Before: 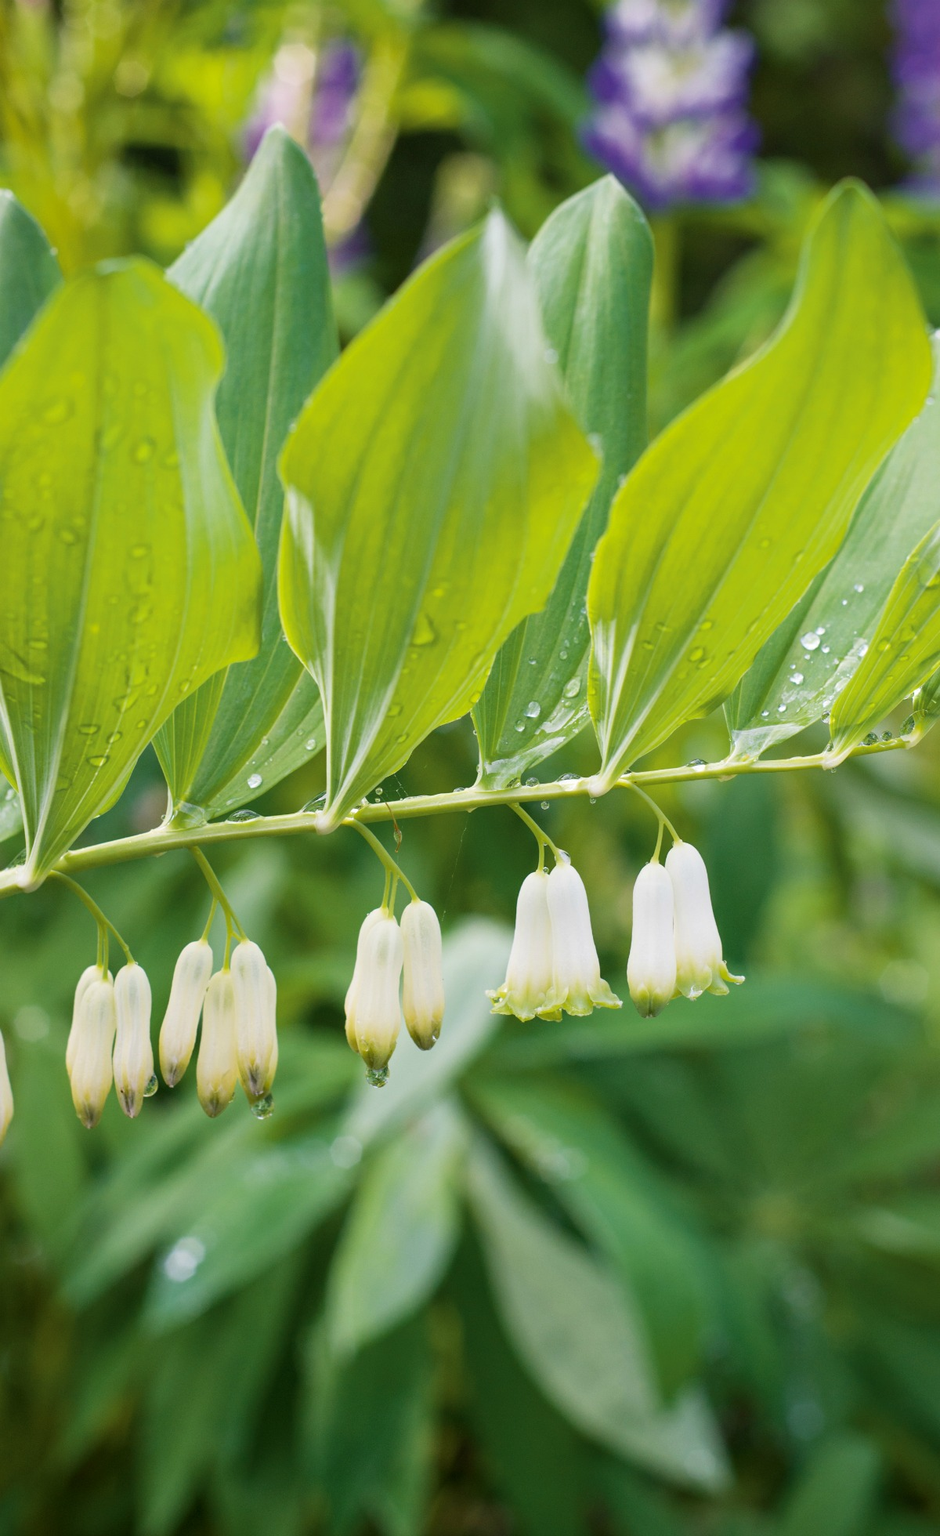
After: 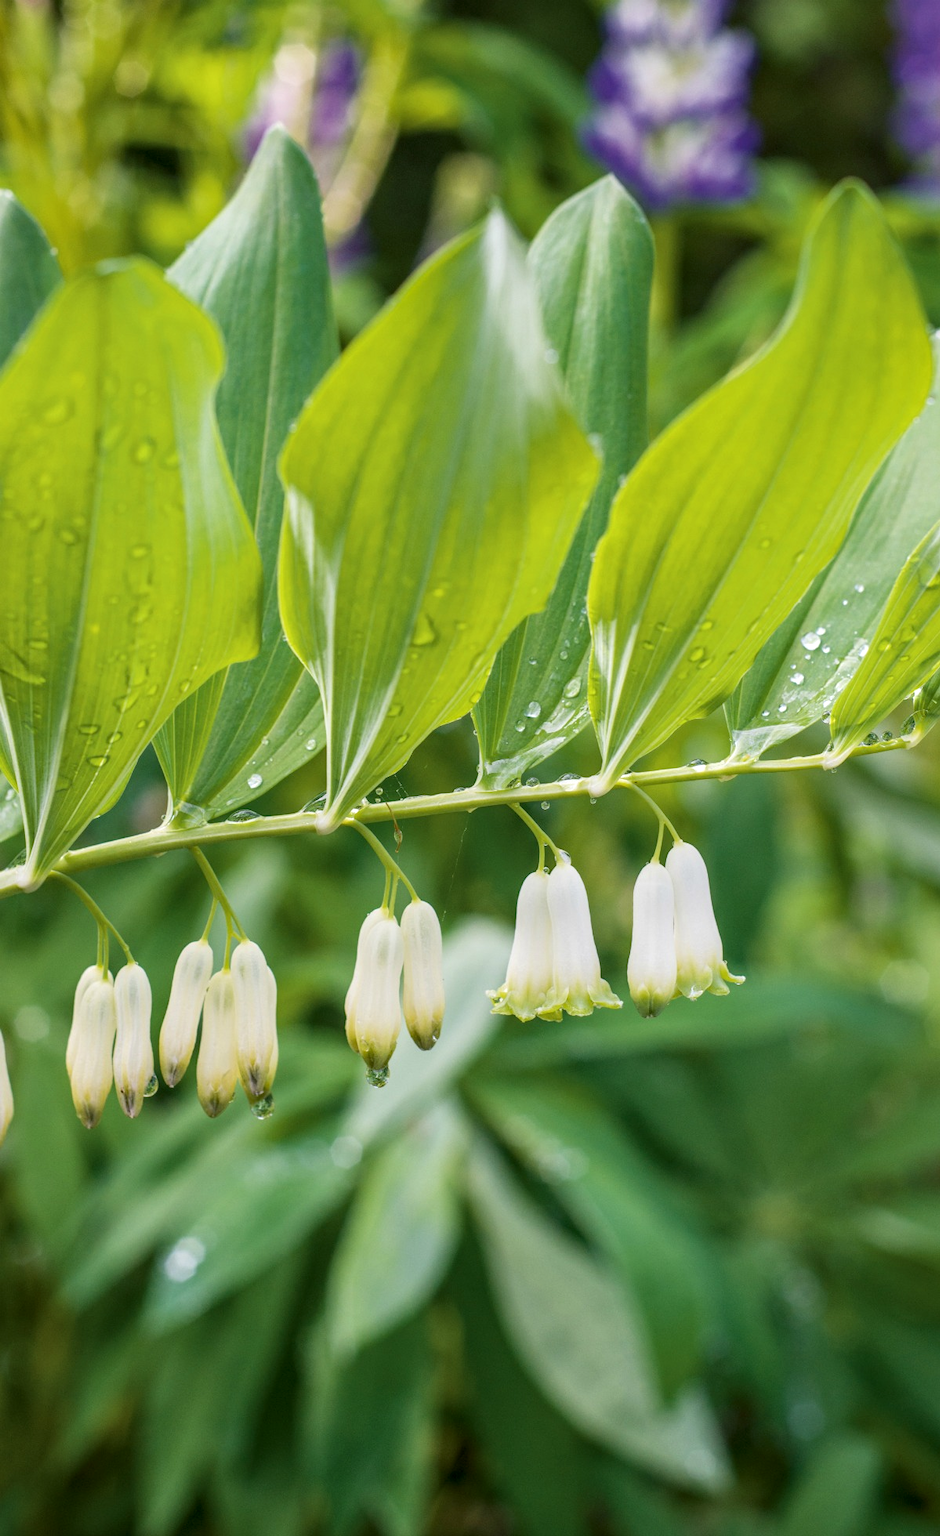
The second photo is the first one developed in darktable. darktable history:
local contrast: highlights 4%, shadows 7%, detail 133%
